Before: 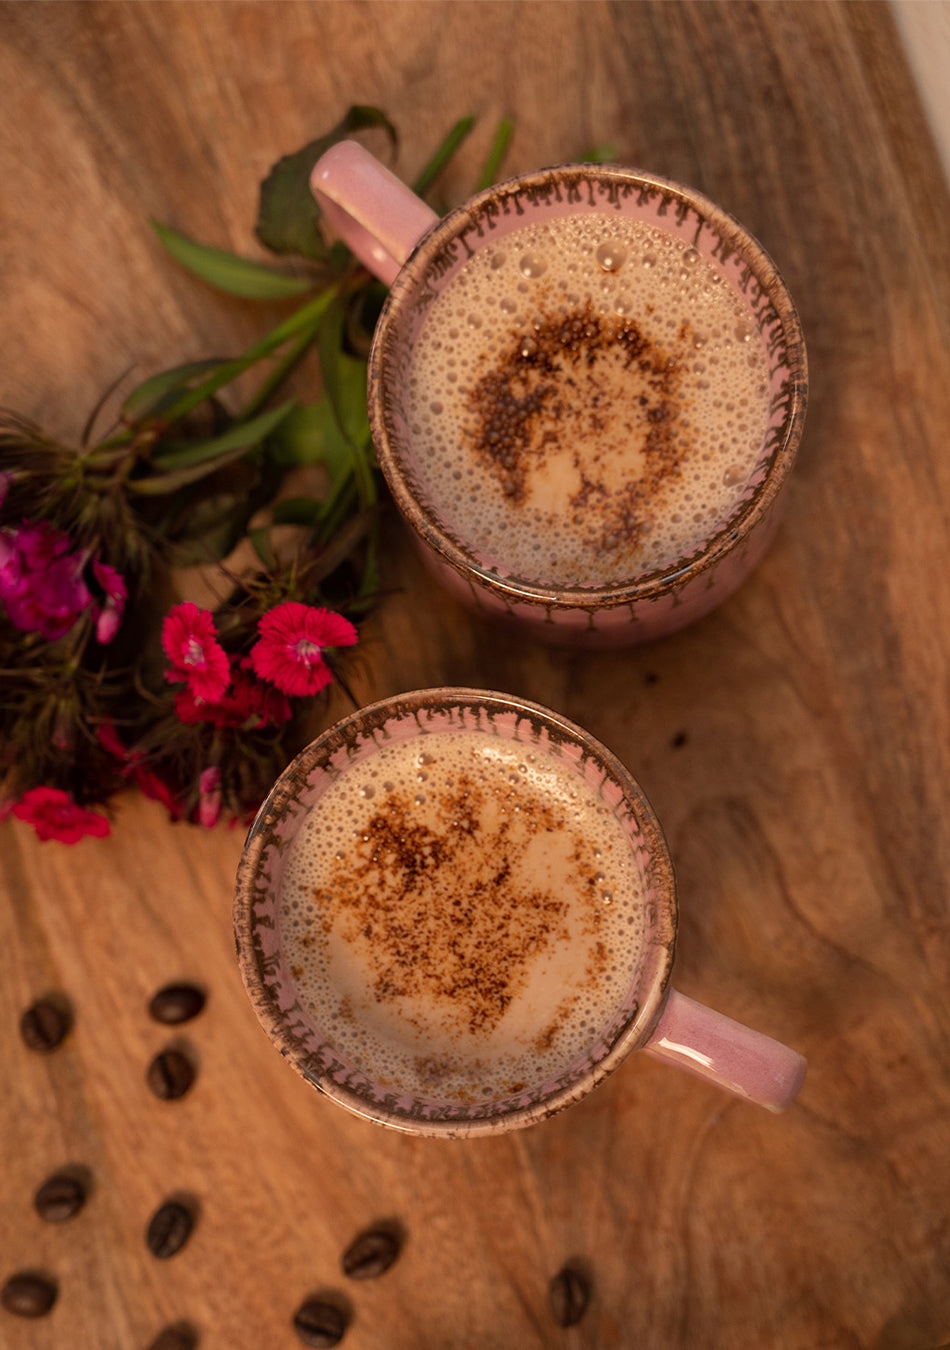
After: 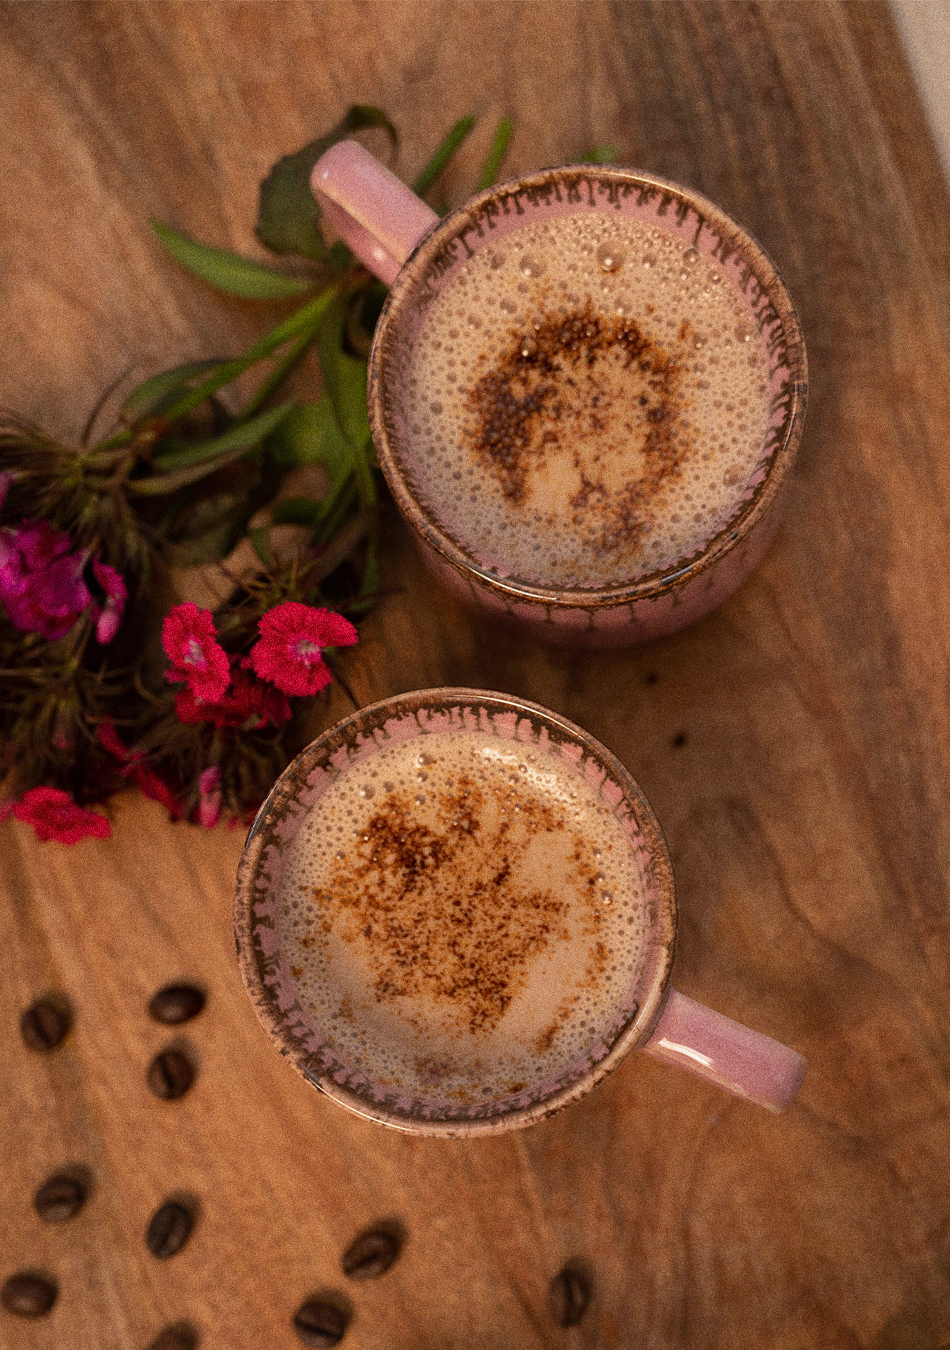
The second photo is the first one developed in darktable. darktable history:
grain: coarseness 0.09 ISO, strength 40%
white balance: red 0.974, blue 1.044
